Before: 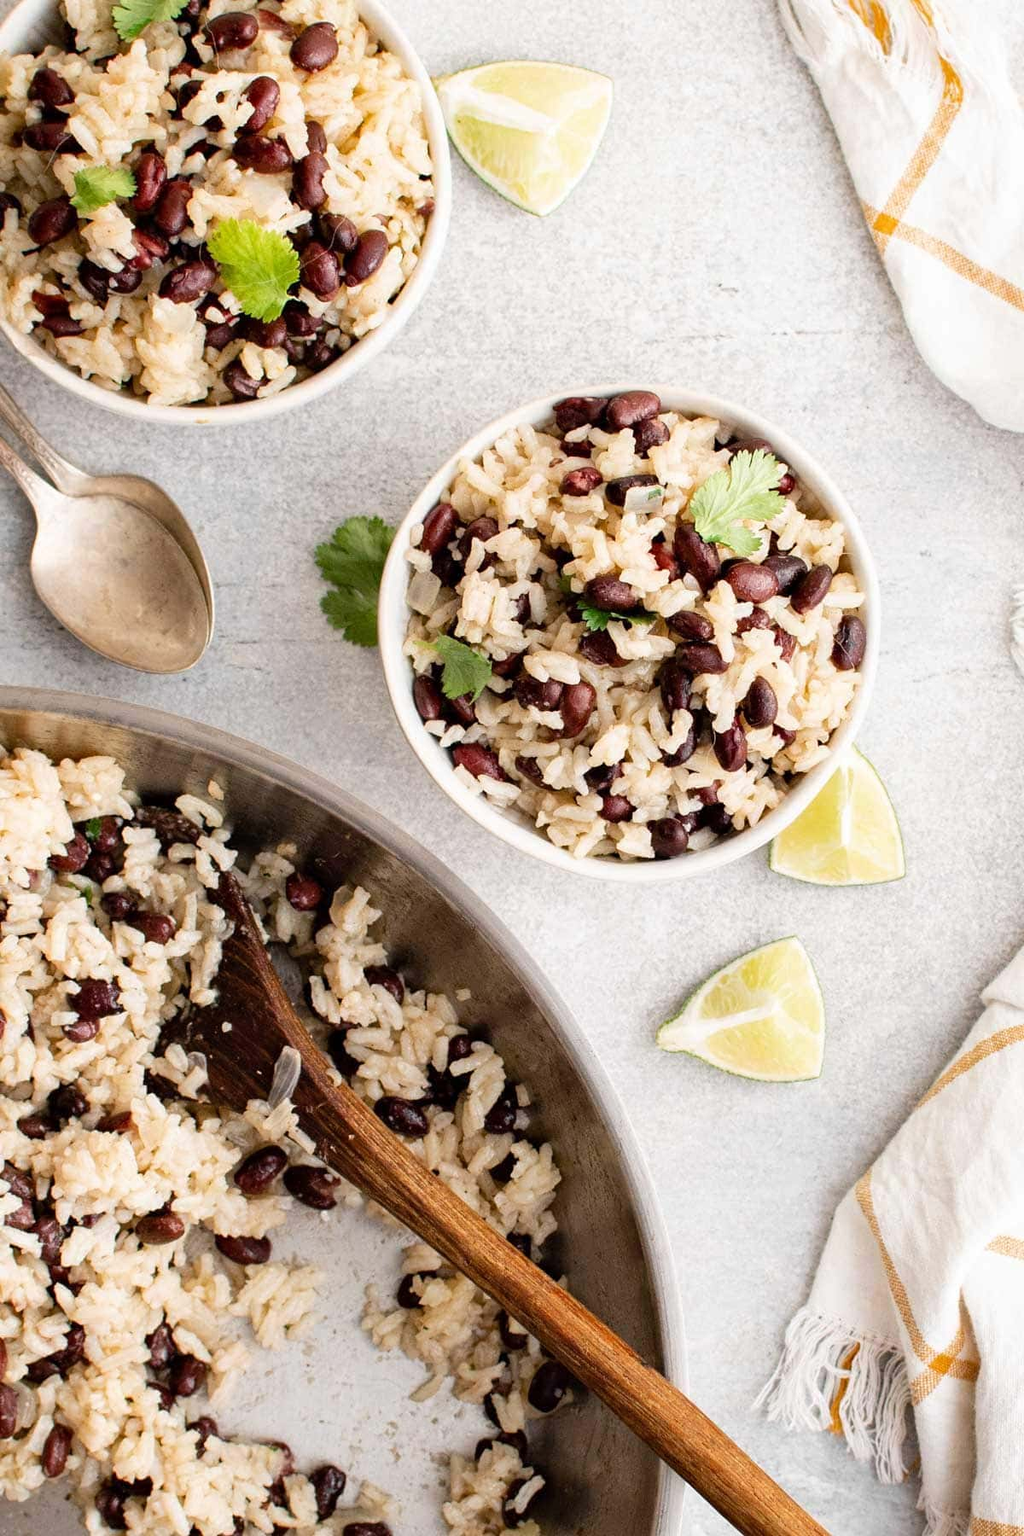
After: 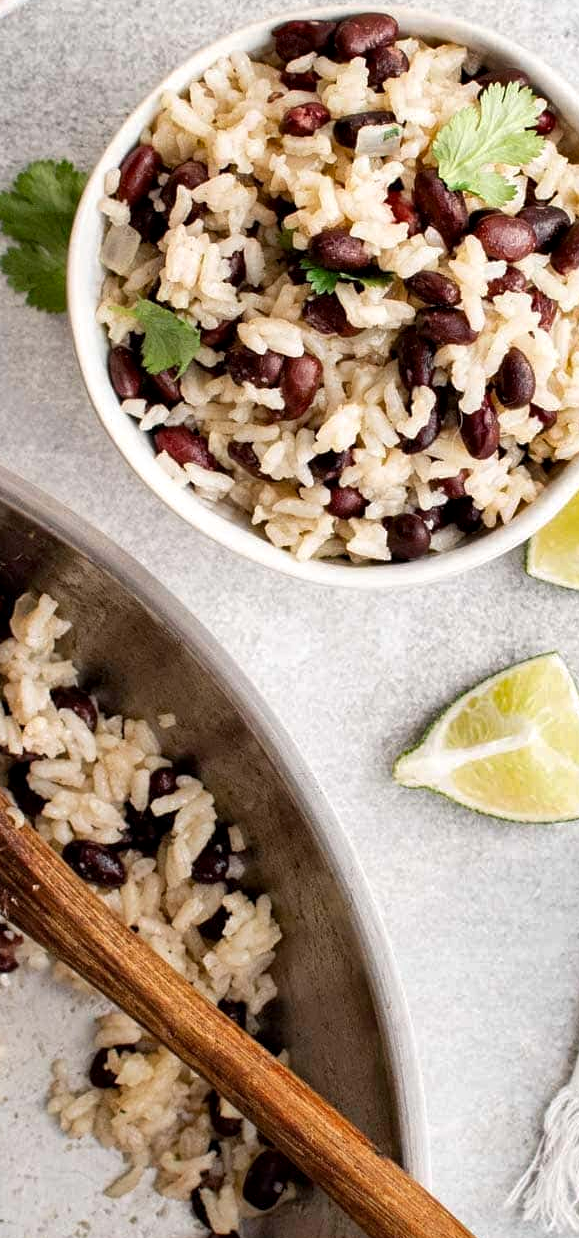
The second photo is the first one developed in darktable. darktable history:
shadows and highlights: low approximation 0.01, soften with gaussian
local contrast: highlights 105%, shadows 101%, detail 119%, midtone range 0.2
crop: left 31.38%, top 24.76%, right 20.352%, bottom 6.449%
